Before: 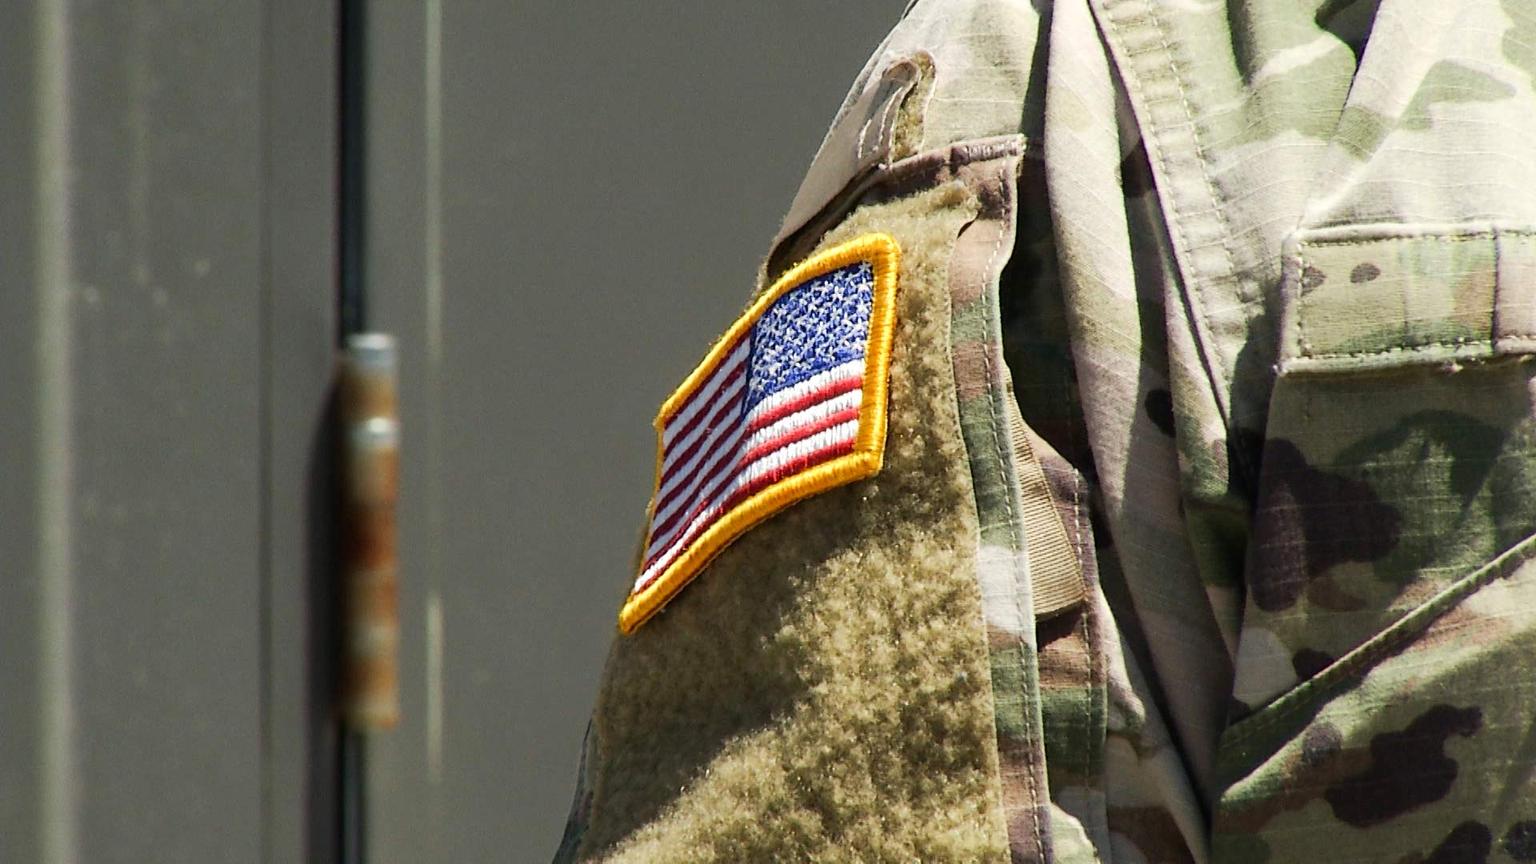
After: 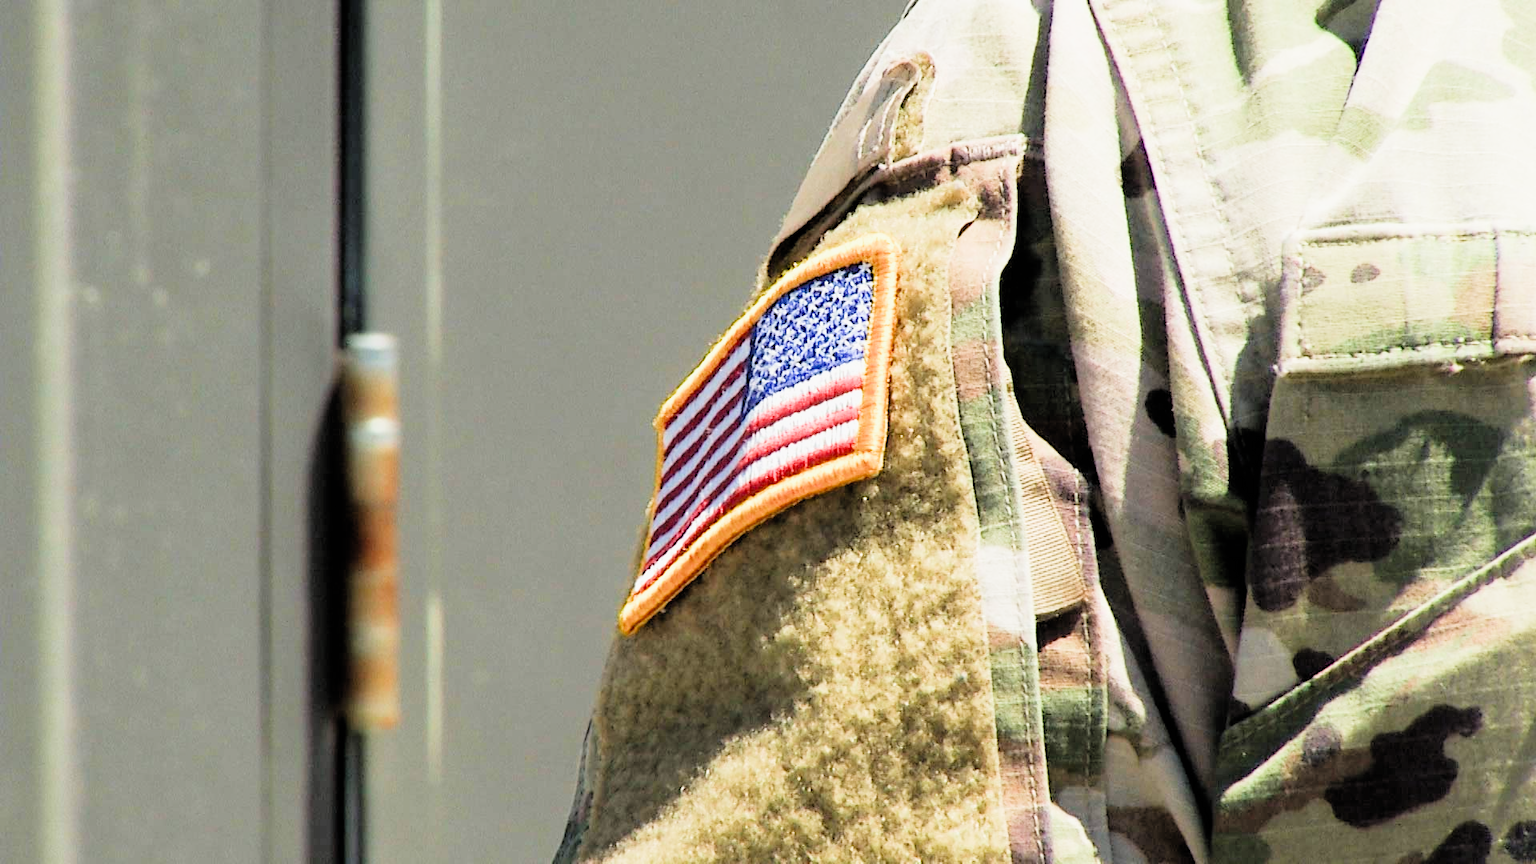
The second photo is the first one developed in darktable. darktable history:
filmic rgb: black relative exposure -4.58 EV, white relative exposure 4.8 EV, threshold 3 EV, hardness 2.36, latitude 36.07%, contrast 1.048, highlights saturation mix 1.32%, shadows ↔ highlights balance 1.25%, color science v4 (2020), enable highlight reconstruction true
exposure: black level correction 0, exposure 1.5 EV, compensate highlight preservation false
